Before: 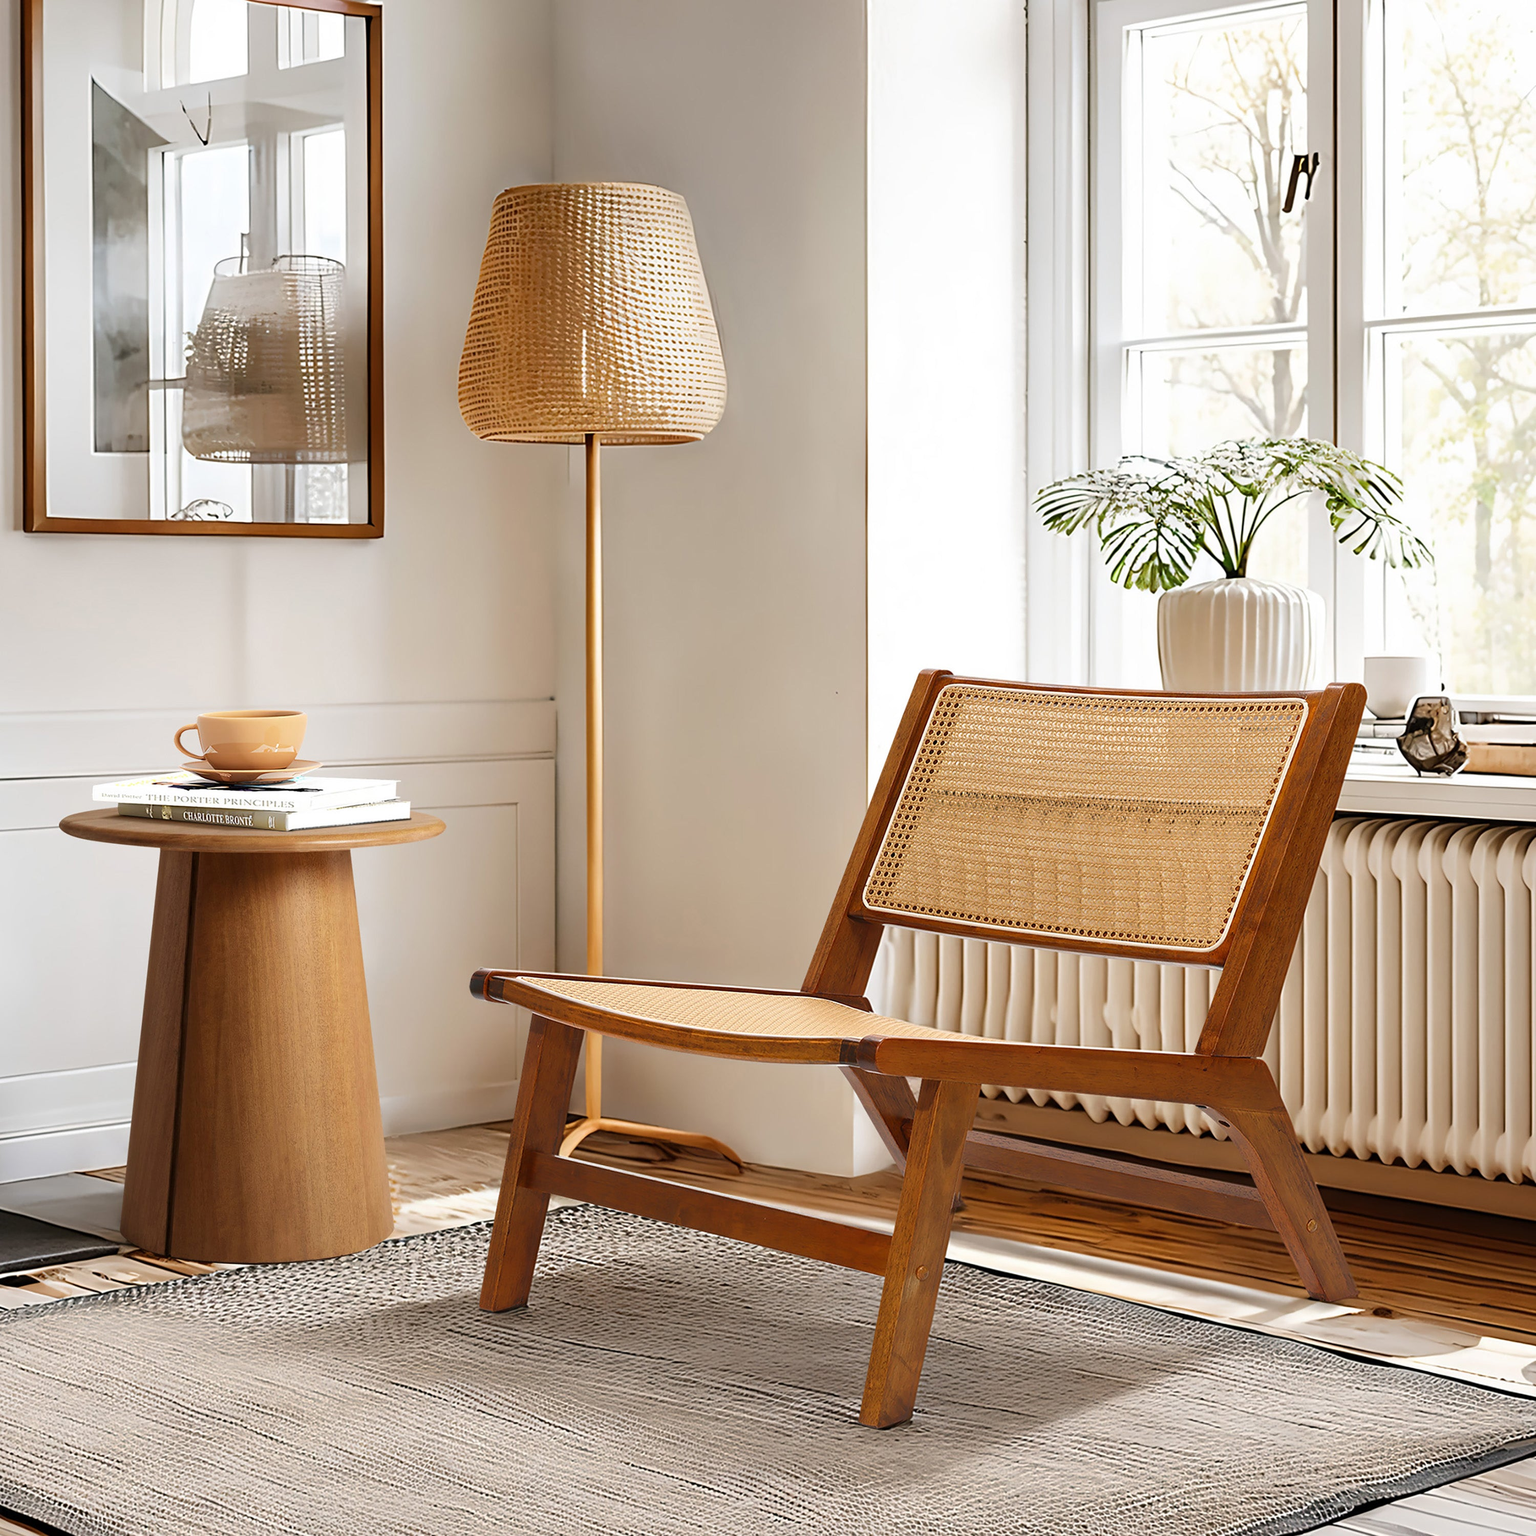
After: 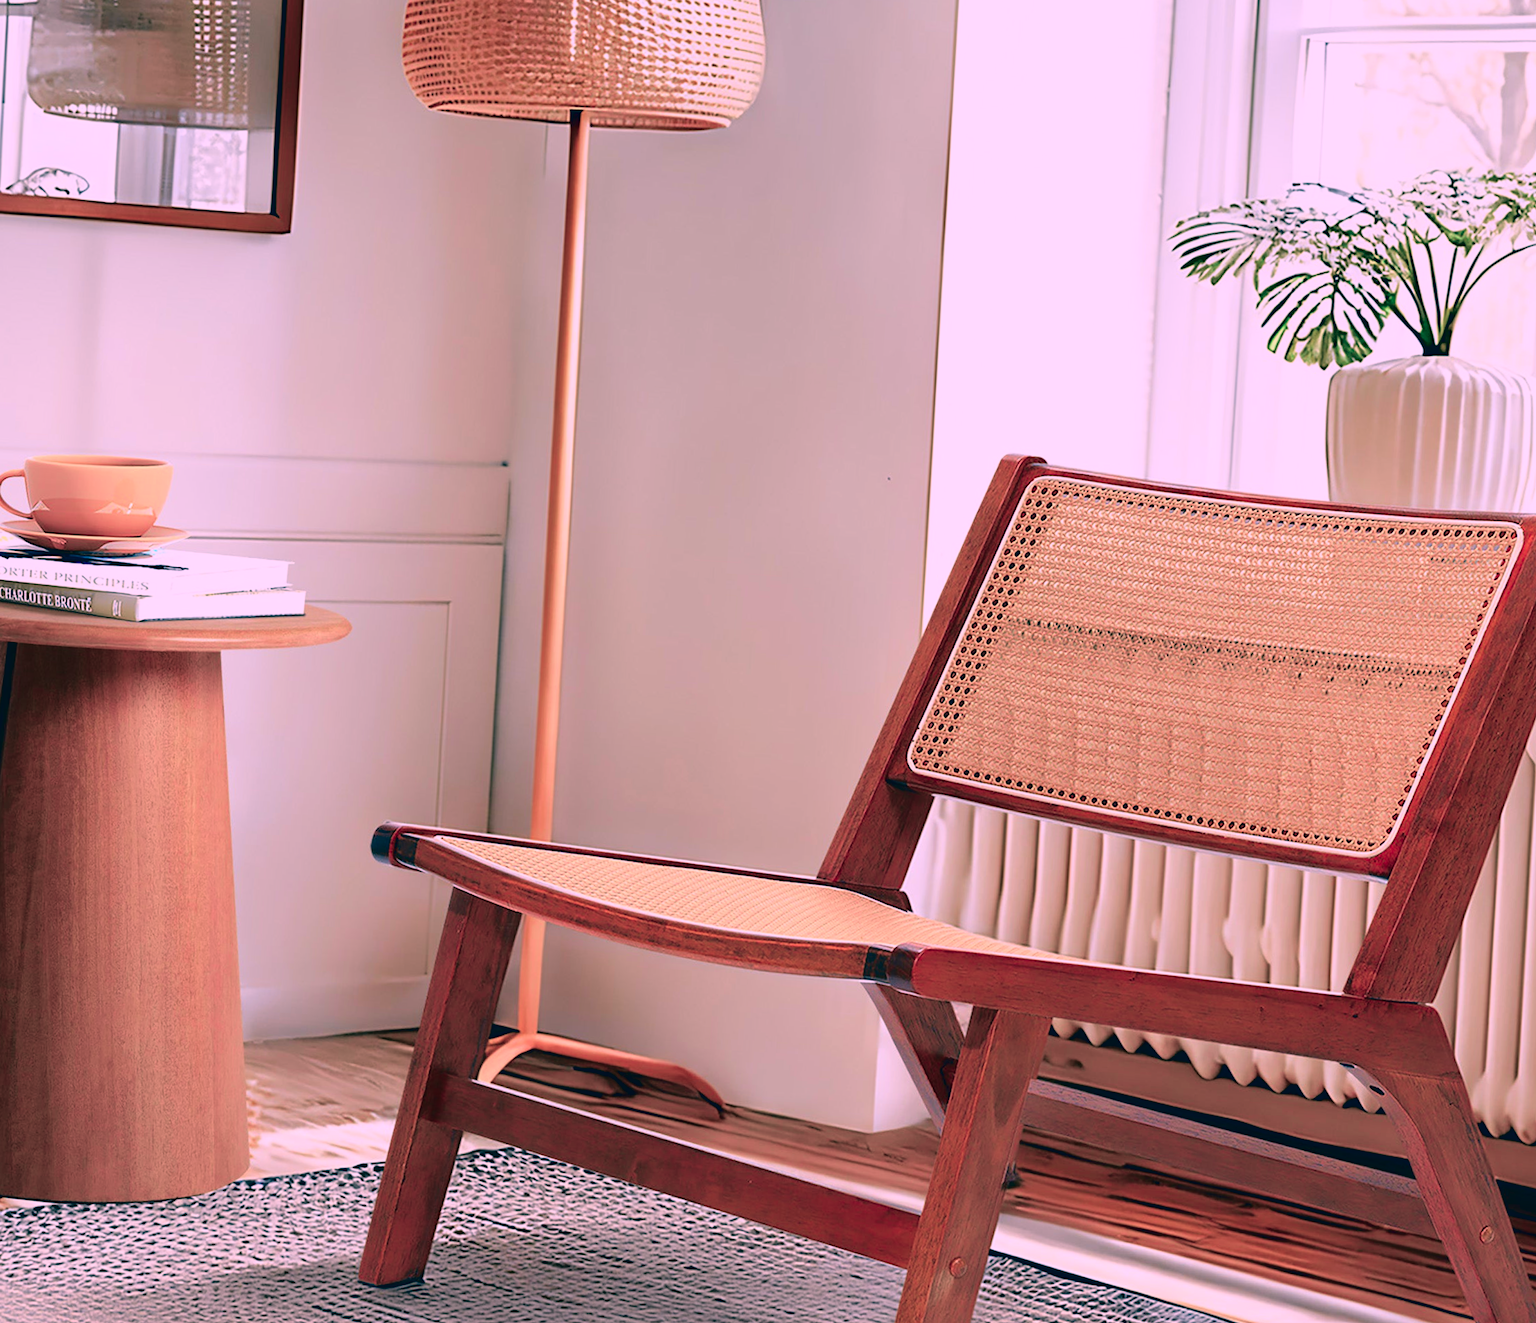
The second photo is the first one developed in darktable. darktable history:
crop and rotate: angle -3.37°, left 9.731%, top 20.746%, right 11.947%, bottom 11.764%
color correction: highlights a* 17.19, highlights b* 0.247, shadows a* -14.64, shadows b* -13.96, saturation 1.49
color calibration: illuminant as shot in camera, x 0.358, y 0.373, temperature 4628.91 K
tone curve: curves: ch0 [(0, 0.009) (0.105, 0.054) (0.195, 0.132) (0.289, 0.278) (0.384, 0.391) (0.513, 0.53) (0.66, 0.667) (0.895, 0.863) (1, 0.919)]; ch1 [(0, 0) (0.161, 0.092) (0.35, 0.33) (0.403, 0.395) (0.456, 0.469) (0.502, 0.499) (0.519, 0.514) (0.576, 0.584) (0.642, 0.658) (0.701, 0.742) (1, 0.942)]; ch2 [(0, 0) (0.371, 0.362) (0.437, 0.437) (0.501, 0.5) (0.53, 0.528) (0.569, 0.564) (0.619, 0.58) (0.883, 0.752) (1, 0.929)], color space Lab, independent channels, preserve colors none
